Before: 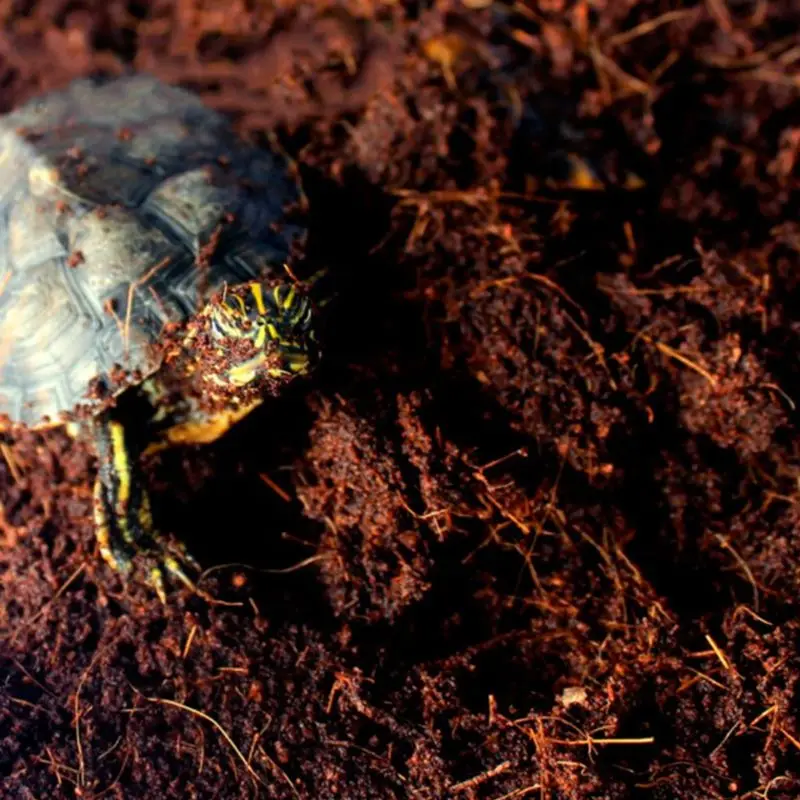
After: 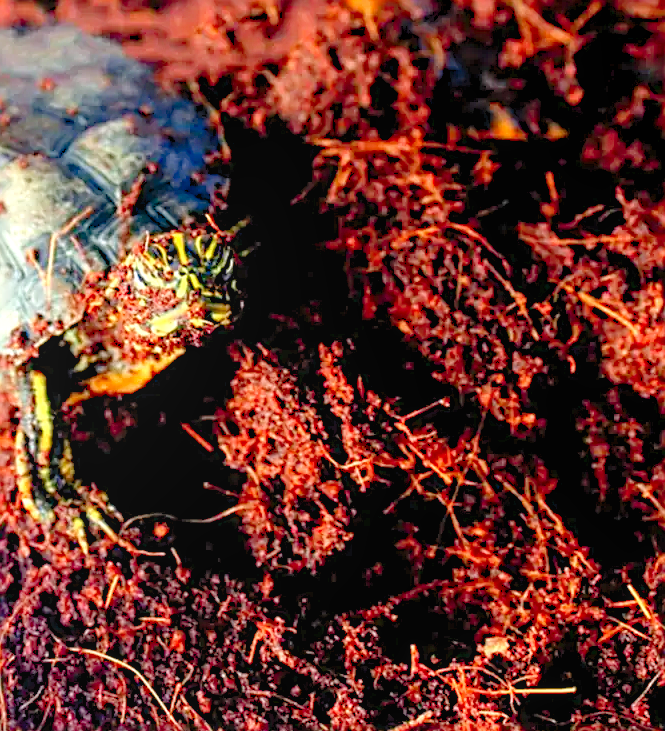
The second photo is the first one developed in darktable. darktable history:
local contrast: detail 109%
levels: levels [0.008, 0.318, 0.836]
sharpen: radius 2.678, amount 0.656
crop: left 9.815%, top 6.331%, right 7.012%, bottom 2.25%
